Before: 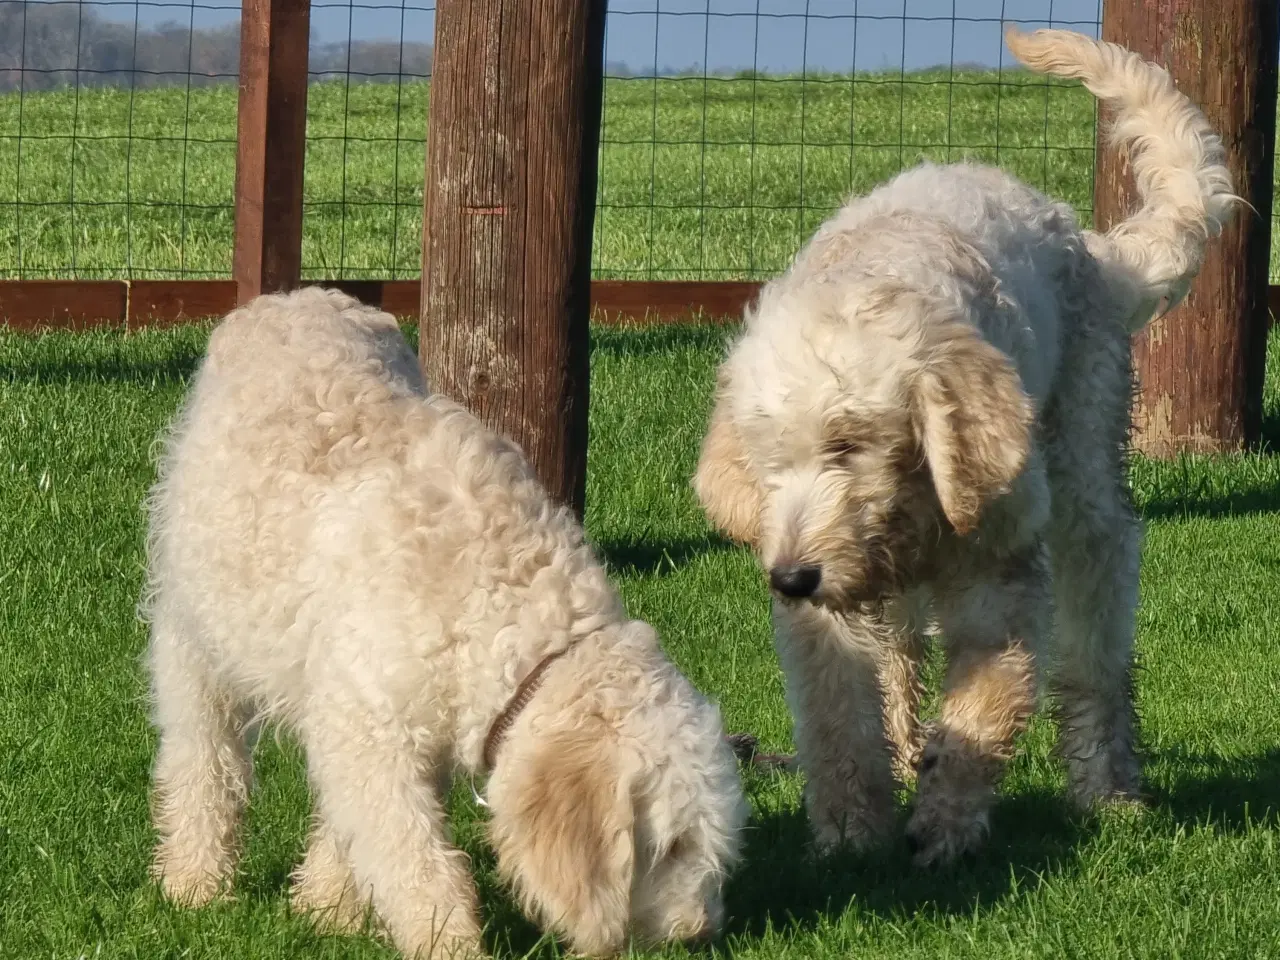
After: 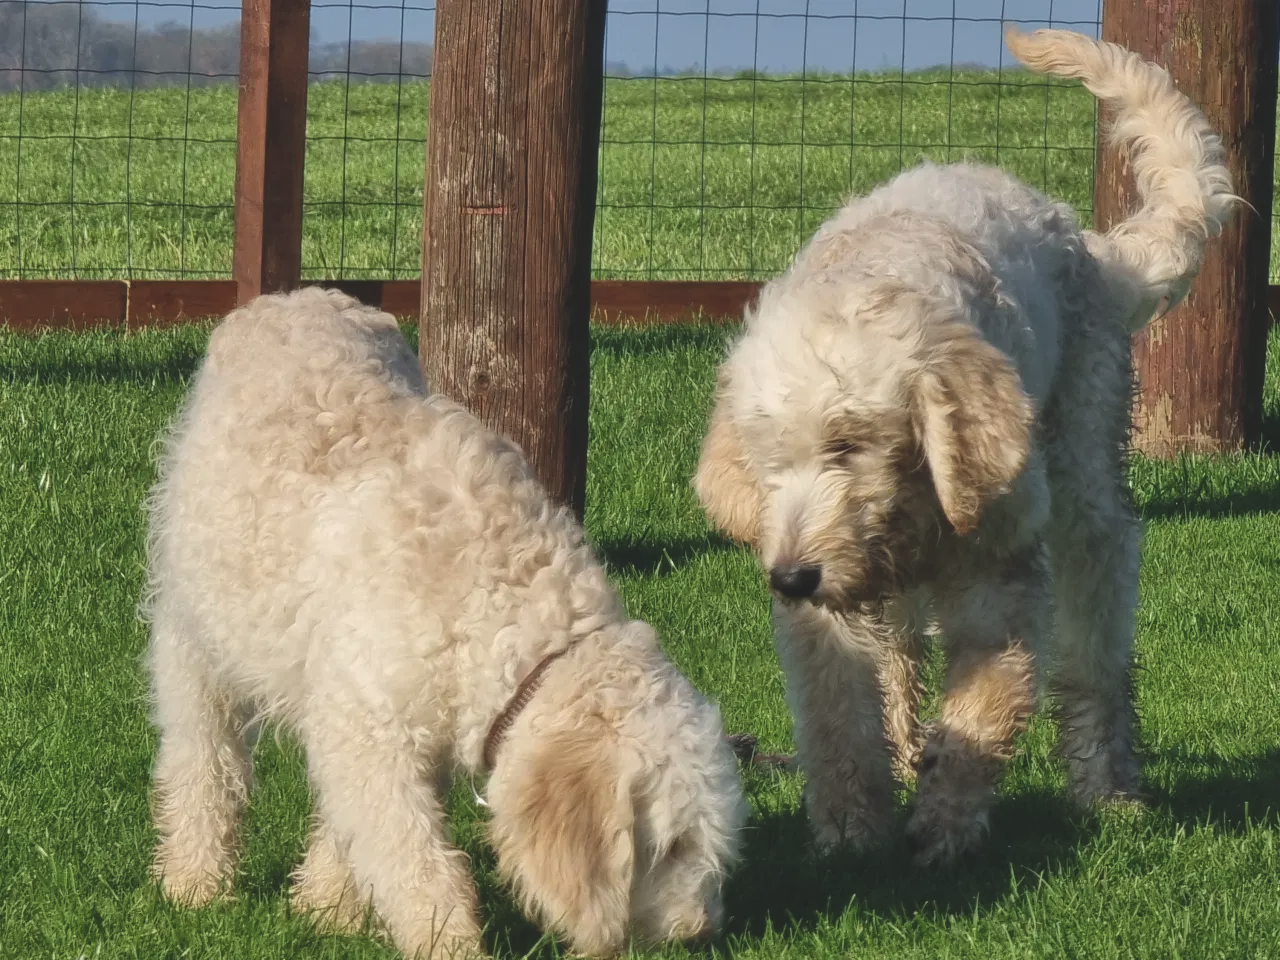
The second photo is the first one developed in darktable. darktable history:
exposure: black level correction -0.015, exposure -0.125 EV, compensate highlight preservation false
